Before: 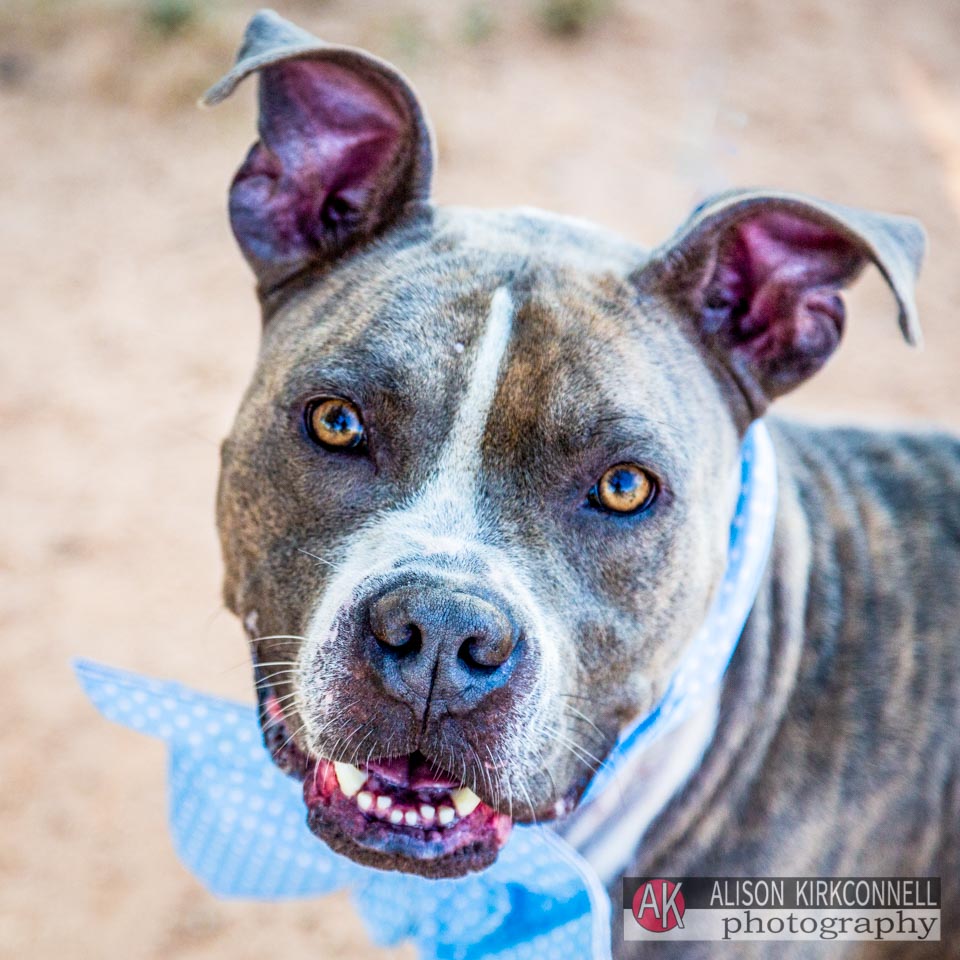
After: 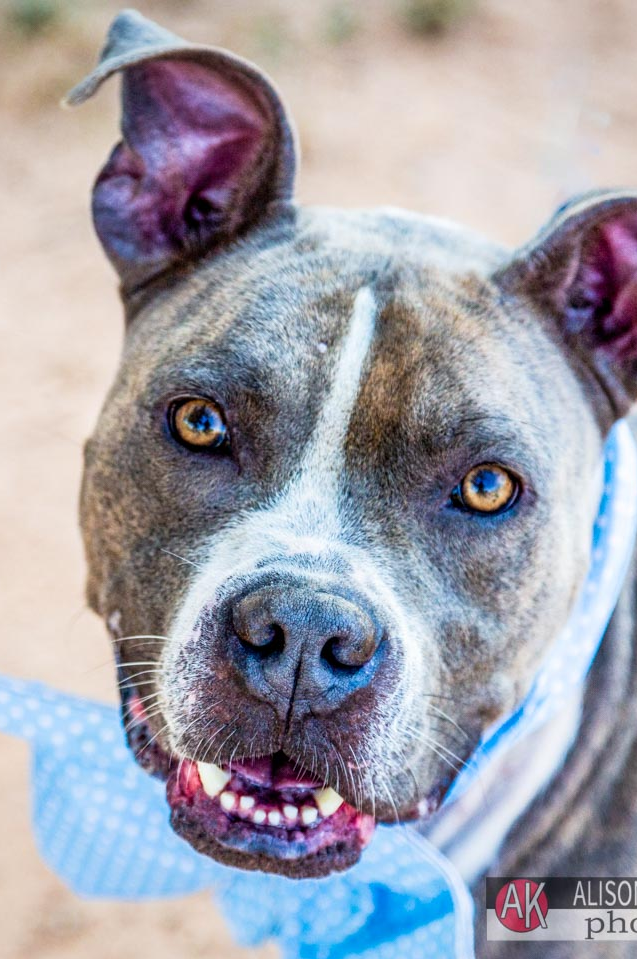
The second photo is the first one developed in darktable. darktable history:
crop and rotate: left 14.324%, right 19.277%
